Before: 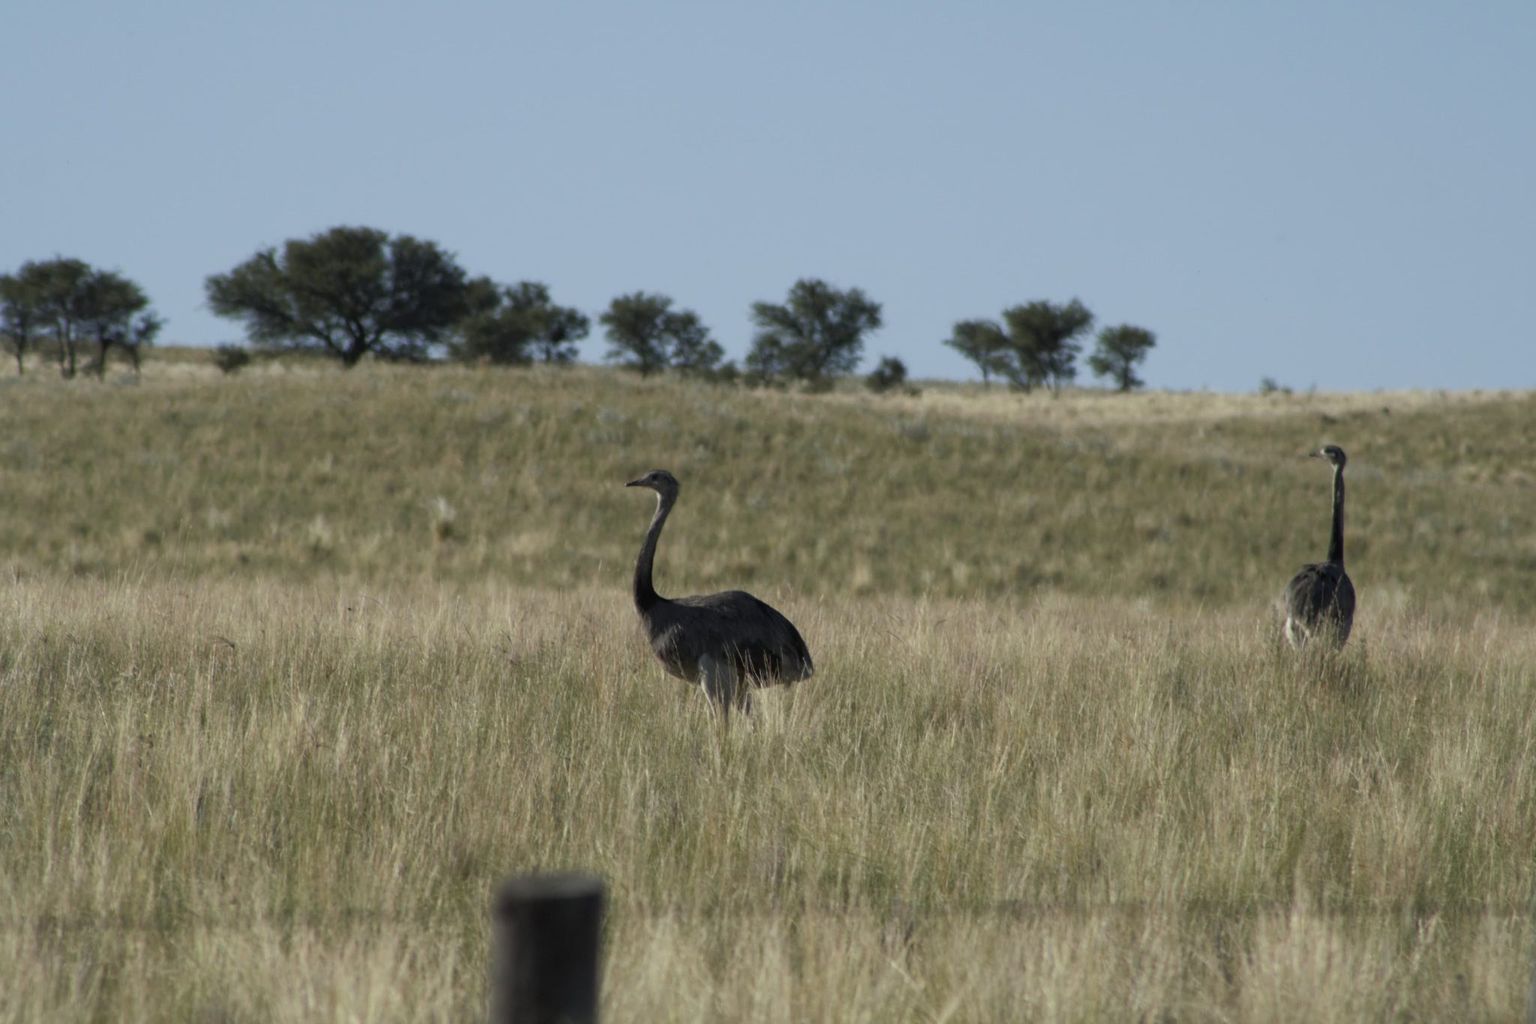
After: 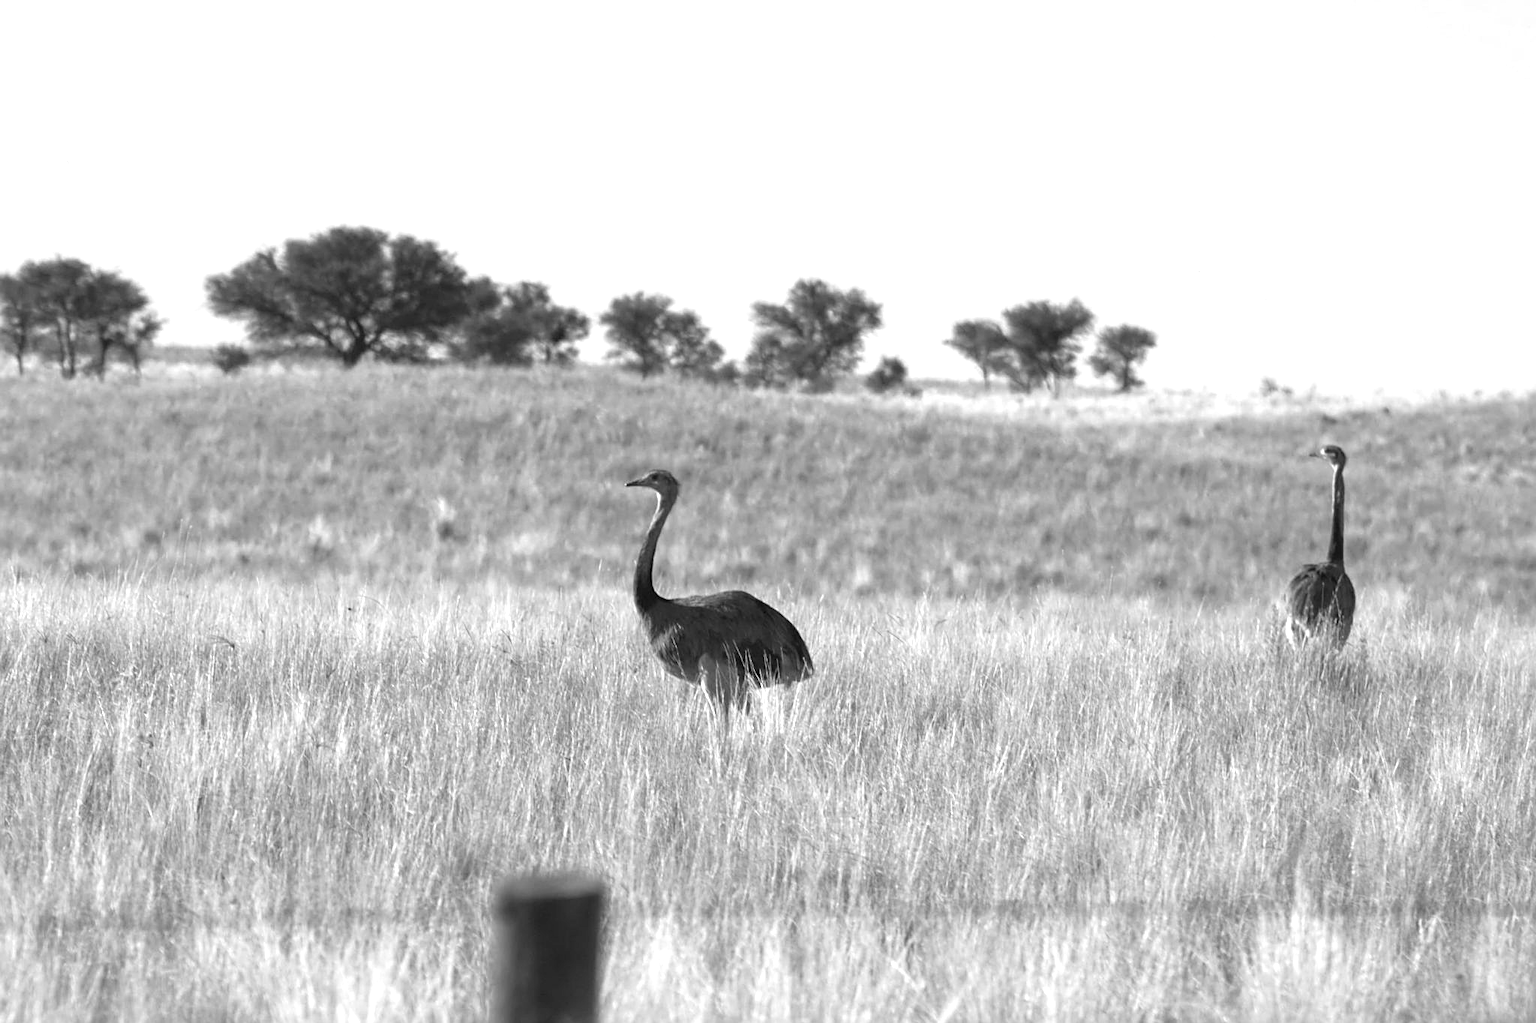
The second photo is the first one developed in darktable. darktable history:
sharpen: on, module defaults
exposure: black level correction 0, exposure 1.4 EV, compensate highlight preservation false
contrast brightness saturation: saturation -1
